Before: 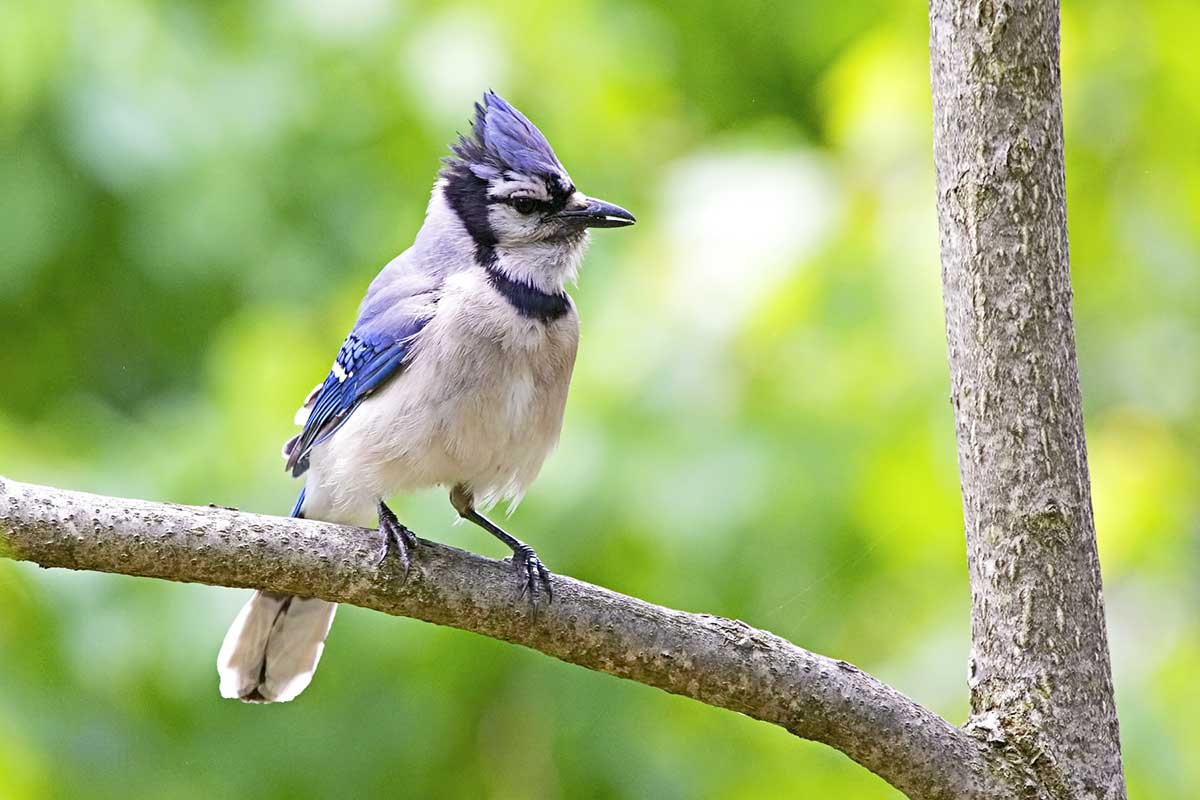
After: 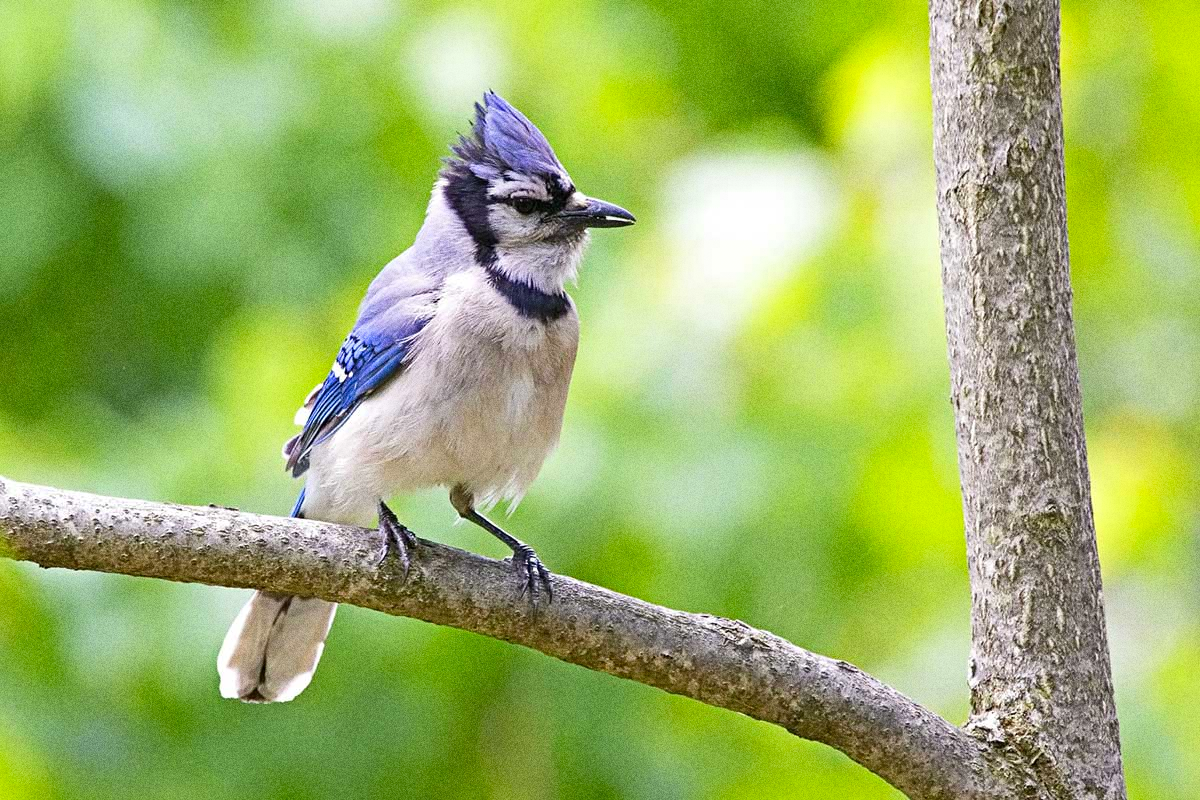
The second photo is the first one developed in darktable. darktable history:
color correction: saturation 1.11
grain: coarseness 0.09 ISO, strength 40%
